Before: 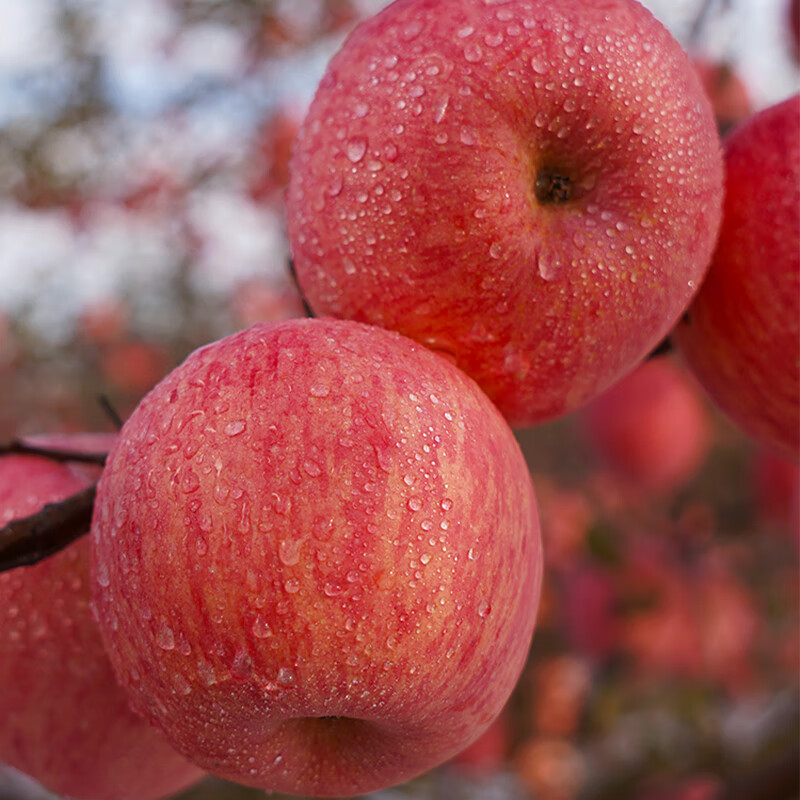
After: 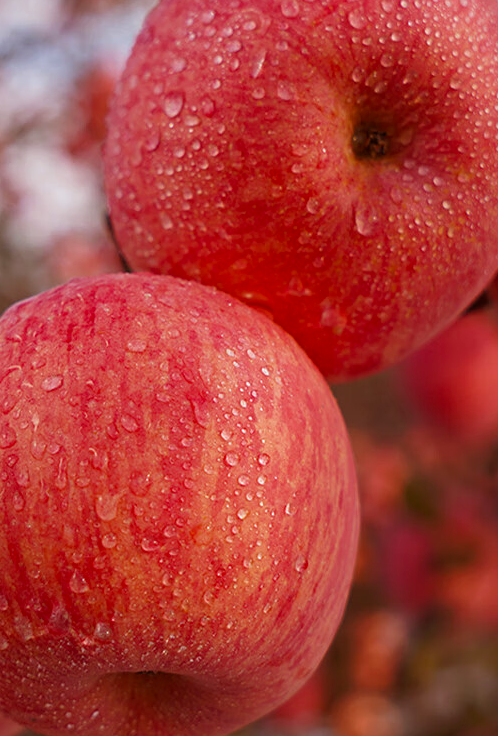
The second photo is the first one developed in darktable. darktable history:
crop and rotate: left 22.918%, top 5.629%, right 14.711%, bottom 2.247%
rgb levels: mode RGB, independent channels, levels [[0, 0.5, 1], [0, 0.521, 1], [0, 0.536, 1]]
